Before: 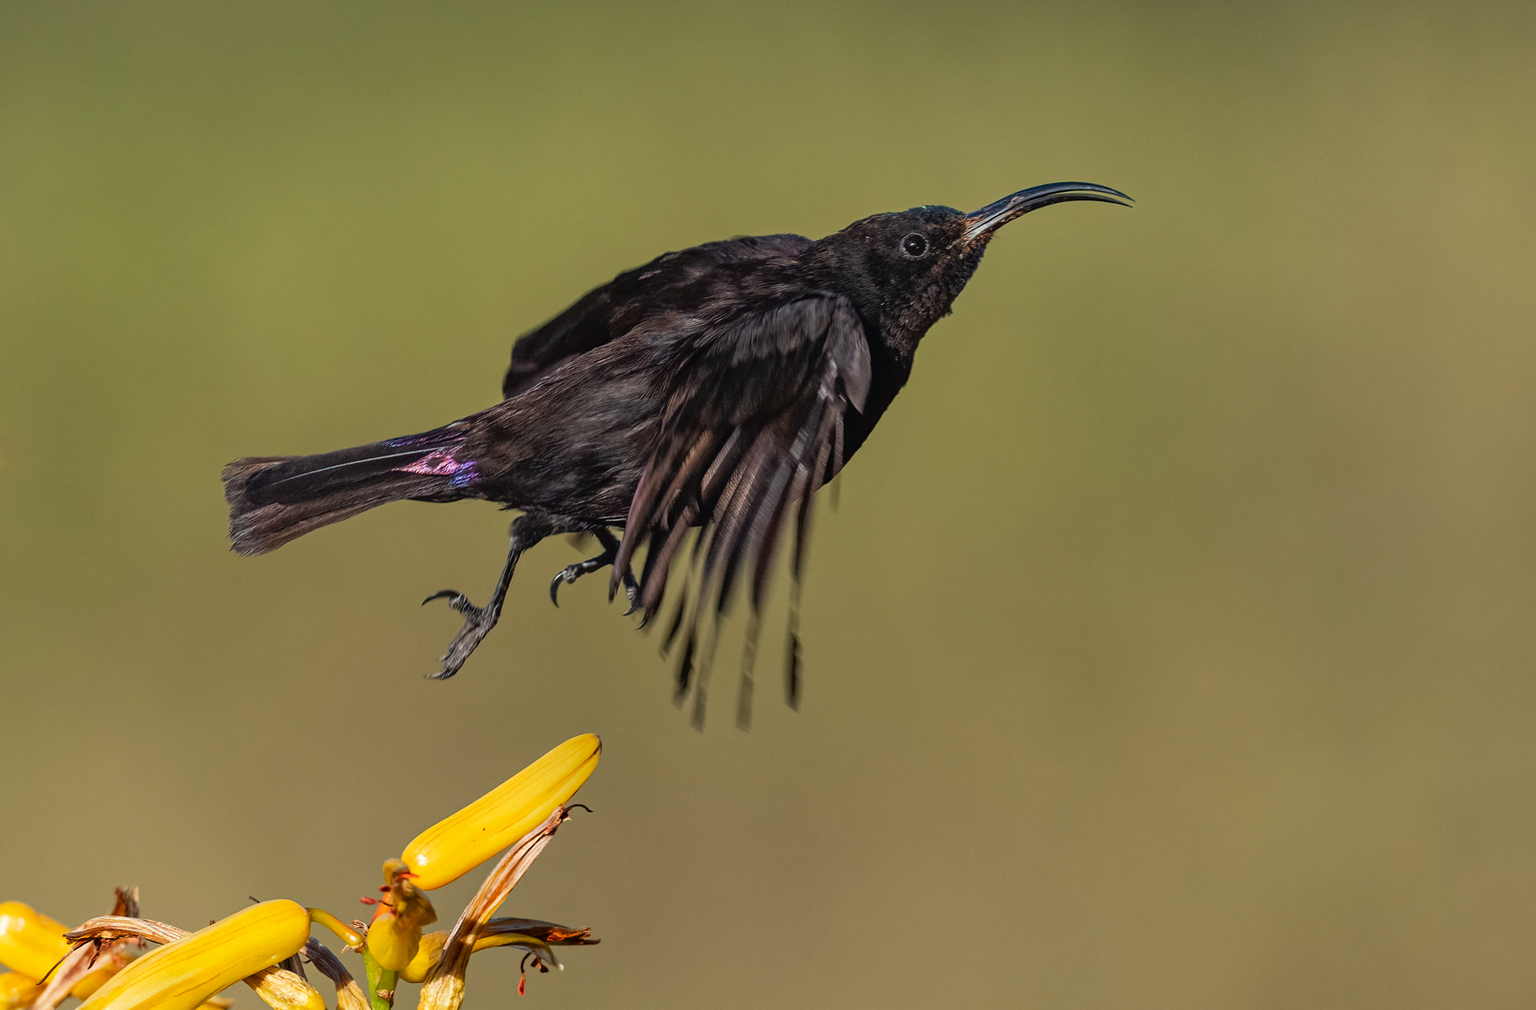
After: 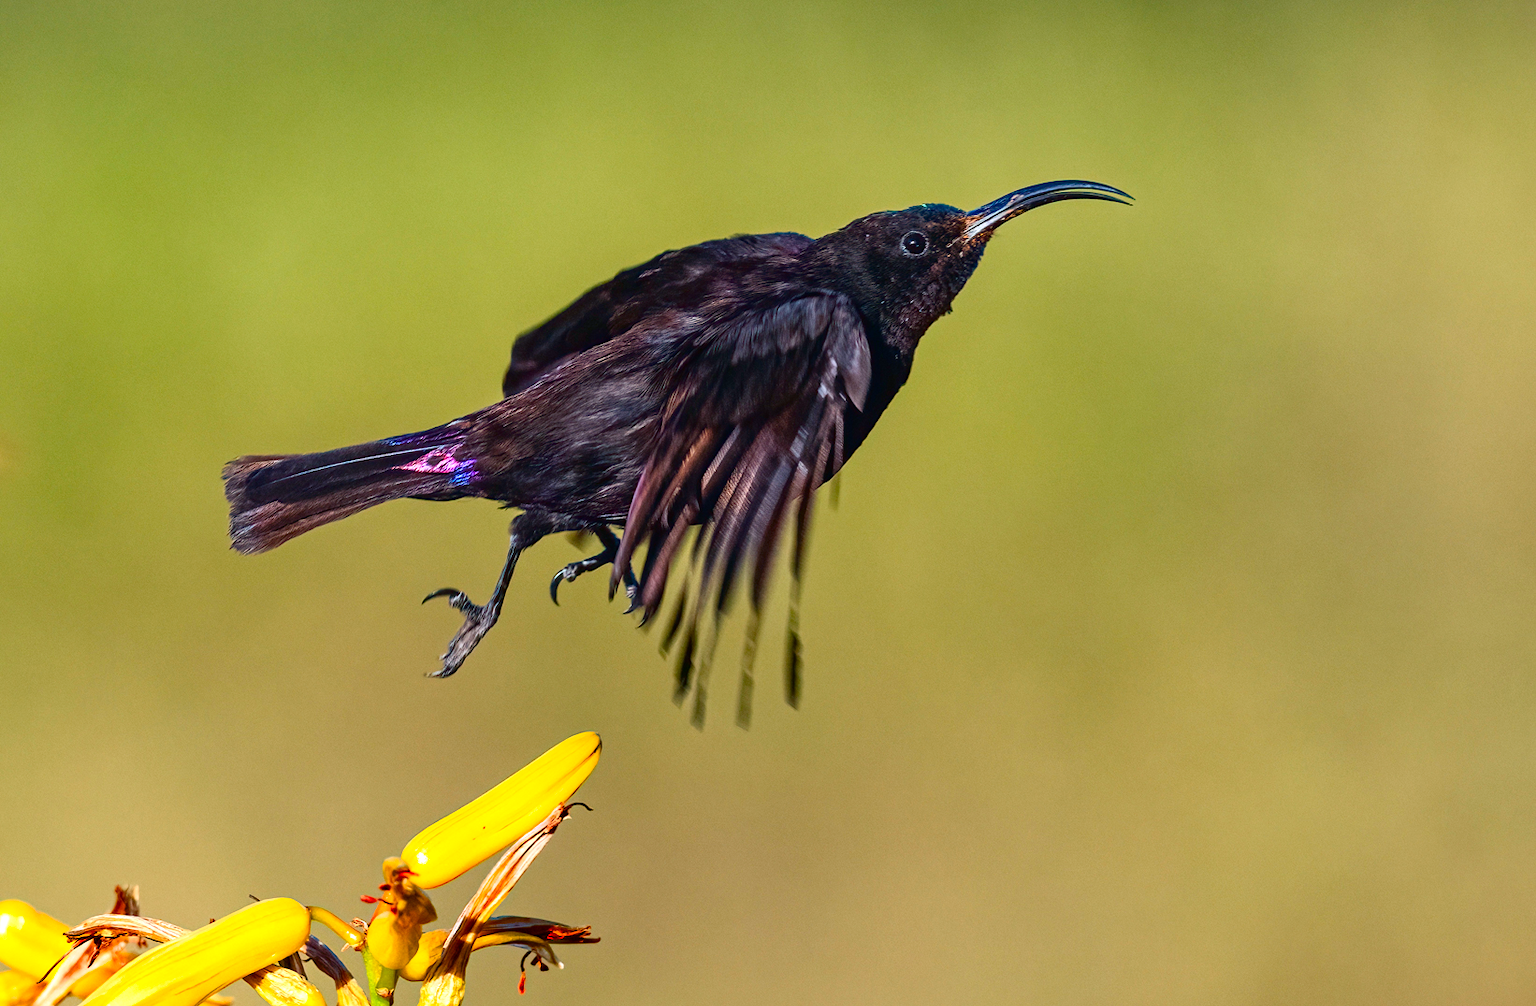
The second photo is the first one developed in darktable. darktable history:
color calibration: x 0.37, y 0.382, temperature 4317.97 K
contrast brightness saturation: contrast 0.183, saturation 0.304
color balance rgb: shadows lift › luminance -10.315%, highlights gain › chroma 1.571%, highlights gain › hue 55.75°, perceptual saturation grading › global saturation 44.757%, perceptual saturation grading › highlights -50.046%, perceptual saturation grading › shadows 30.06%, global vibrance 19.543%
crop: top 0.206%, bottom 0.1%
exposure: exposure 0.56 EV, compensate exposure bias true, compensate highlight preservation false
